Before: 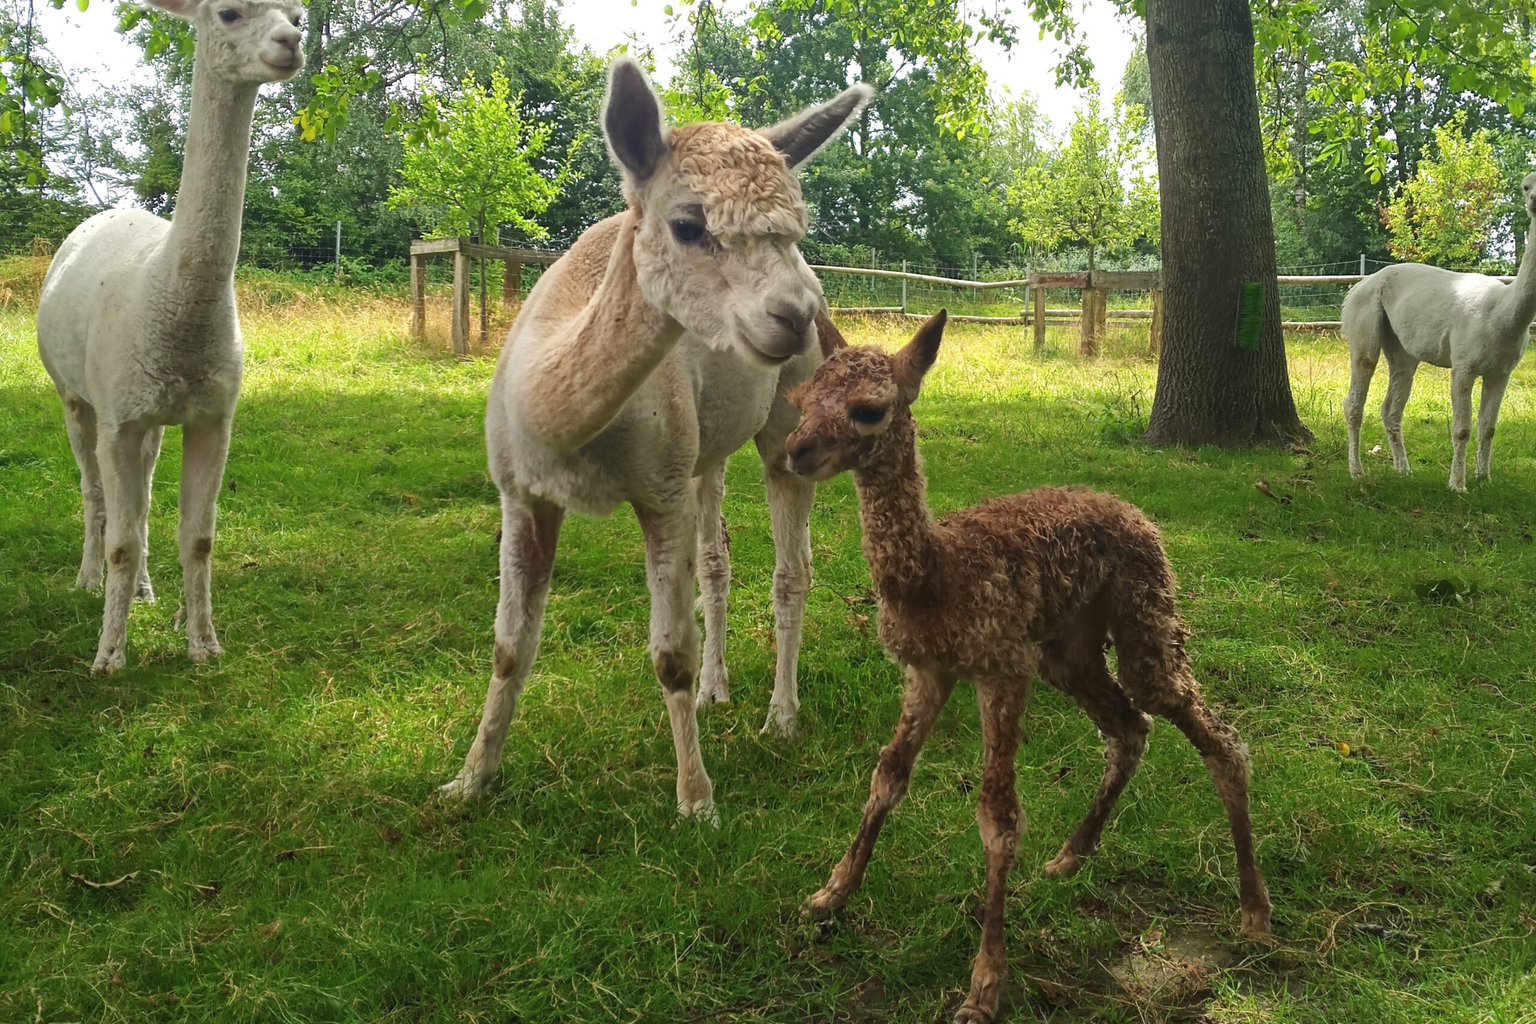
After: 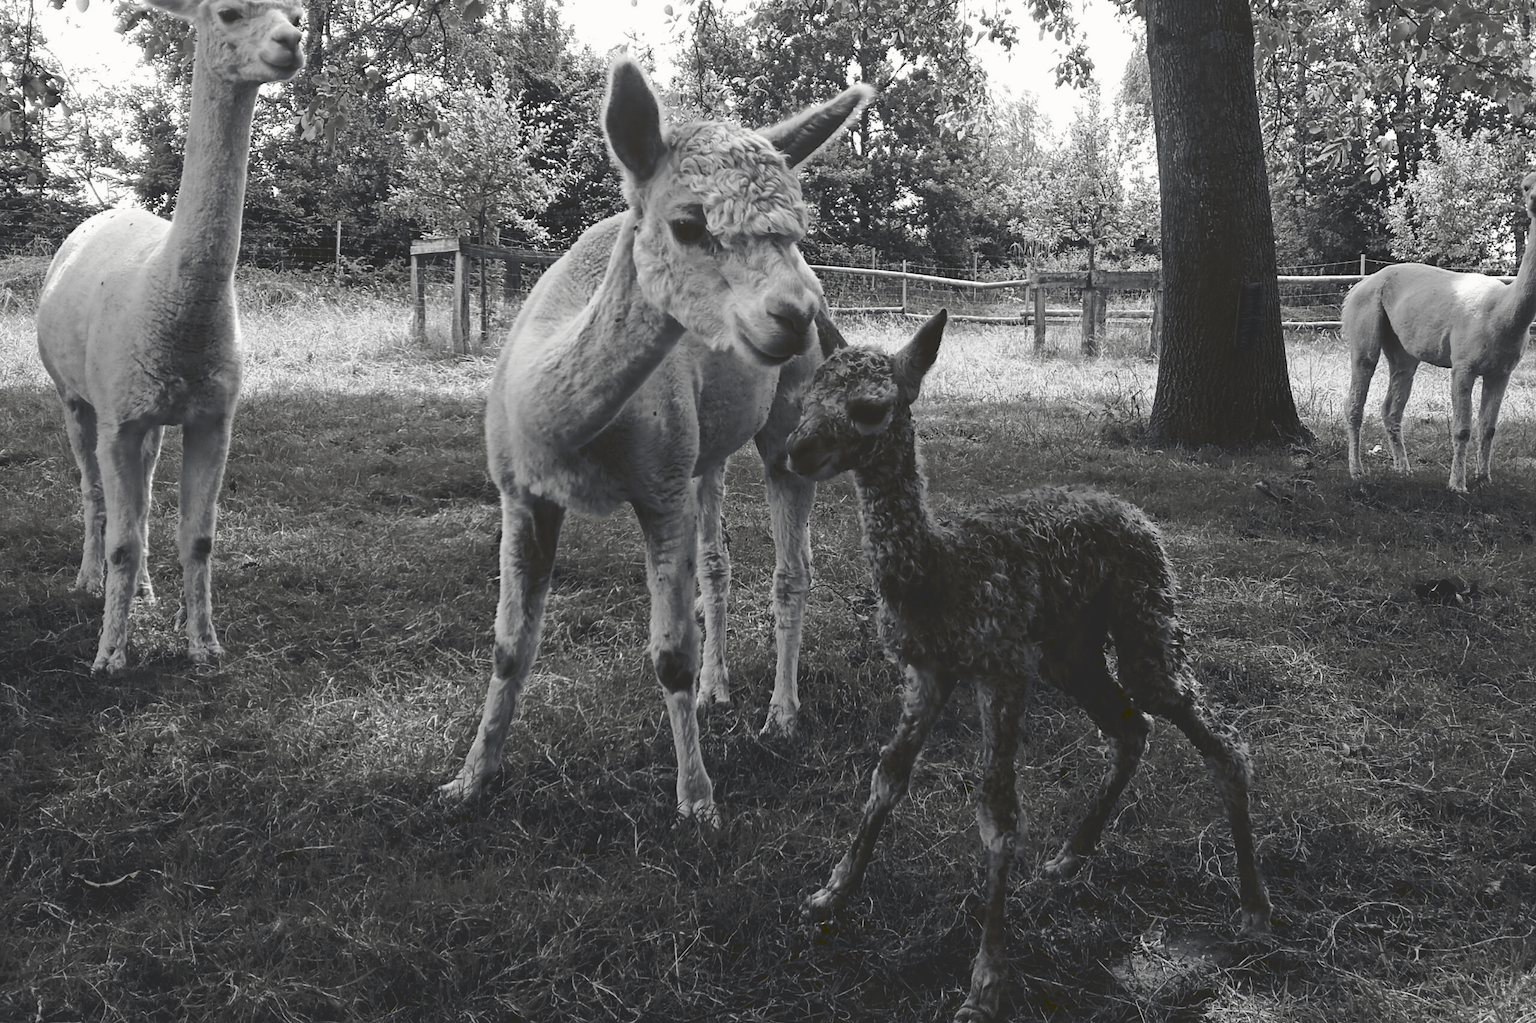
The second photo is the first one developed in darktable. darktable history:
tone curve: curves: ch0 [(0, 0) (0.003, 0.161) (0.011, 0.161) (0.025, 0.161) (0.044, 0.161) (0.069, 0.161) (0.1, 0.161) (0.136, 0.163) (0.177, 0.179) (0.224, 0.207) (0.277, 0.243) (0.335, 0.292) (0.399, 0.361) (0.468, 0.452) (0.543, 0.547) (0.623, 0.638) (0.709, 0.731) (0.801, 0.826) (0.898, 0.911) (1, 1)], preserve colors none
color look up table: target L [84.2, 88.12, 82.41, 82.17, 55.02, 60.94, 46.43, 52.54, 36.99, 35.72, 18, 0.524, 201.34, 85.98, 73.31, 69.61, 65.49, 59.66, 54.76, 58.12, 42.78, 41.83, 26.21, 19.4, 17.06, 13.23, 87.41, 81.33, 74.05, 64.48, 81.33, 65.49, 48.04, 71.1, 44.82, 41.14, 25.32, 41.14, 23.07, 21.7, 13.23, 15.16, 97.23, 84.56, 70.73, 67.37, 54.37, 31.46, 17.06], target a [0, -0.002, 0.001, 0.001, 0.001, 0, 0.001, 0.001, 0, 0.001, -0.001, 0, 0, -0.001, 0, 0, 0, 0.001, 0.001, 0.001, 0, 0.001, 0, 0, -0.001, -1.324, -0.001, 0, 0, 0.001, 0, 0, 0.001, 0, 0.001, 0, -0.001, 0, 0, 0, -1.324, -0.131, -0.099, 0, 0.001, 0, 0, 0, -0.001], target b [0, 0.023, -0.007, -0.007, -0.005, 0.001, -0.001, -0.005, -0.001, -0.004, 0.007, 0, -0.001, 0.001, 0, 0, 0, -0.005, 0, -0.005, -0.001, -0.005, 0.007, 0, 0.007, 21.86, 0.001, 0, 0, -0.006, 0, 0, -0.001, 0, -0.005, -0.001, 0.007, -0.001, -0.001, 0, 21.86, 1.667, 1.22, 0, -0.006, 0, 0, -0.001, 0.007], num patches 49
